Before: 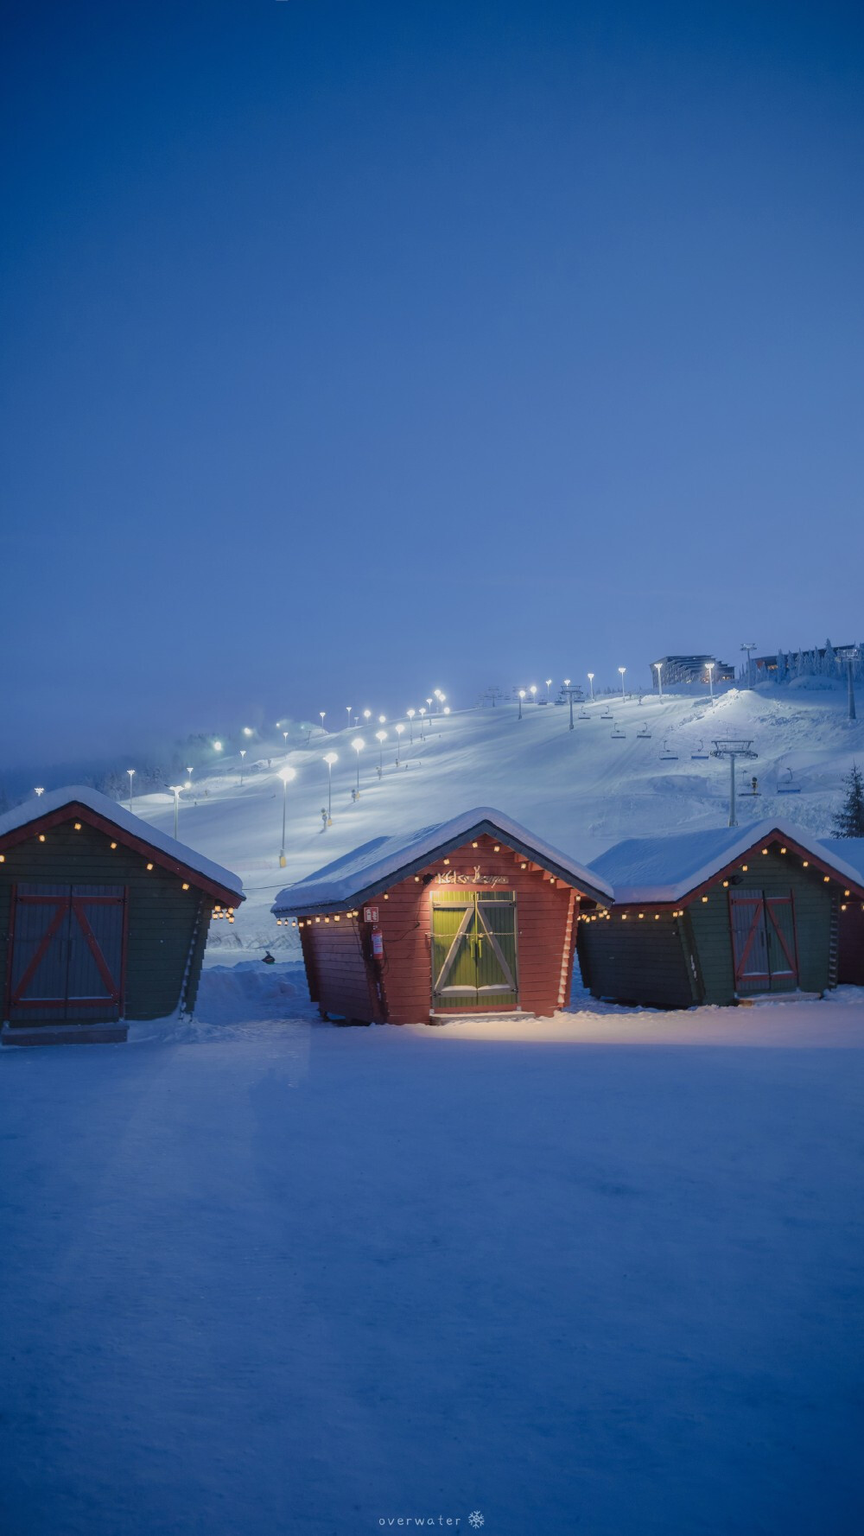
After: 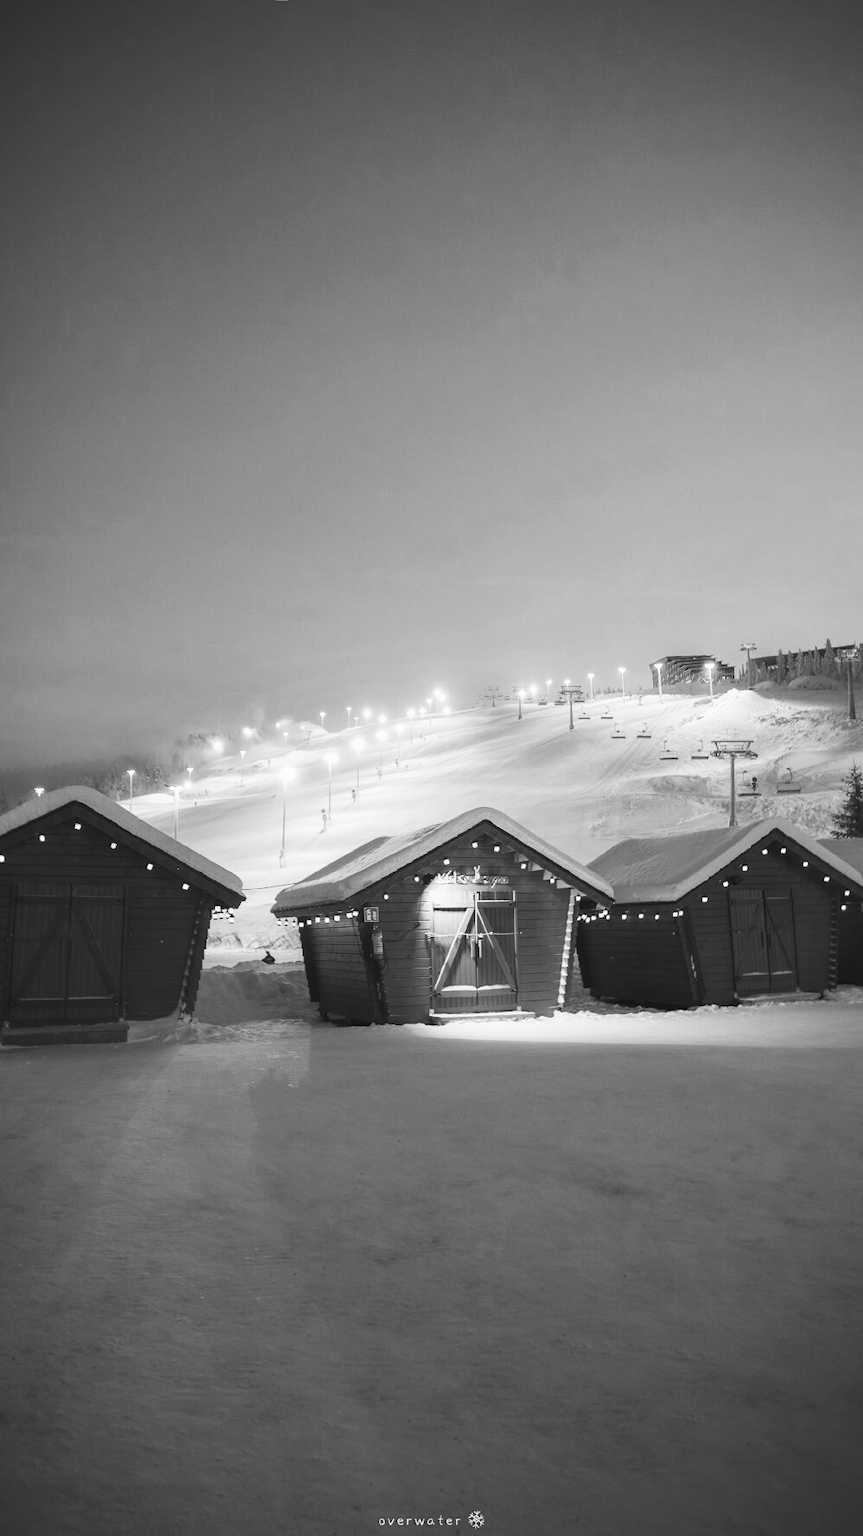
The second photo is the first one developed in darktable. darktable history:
contrast brightness saturation: contrast 0.547, brightness 0.452, saturation -0.999
